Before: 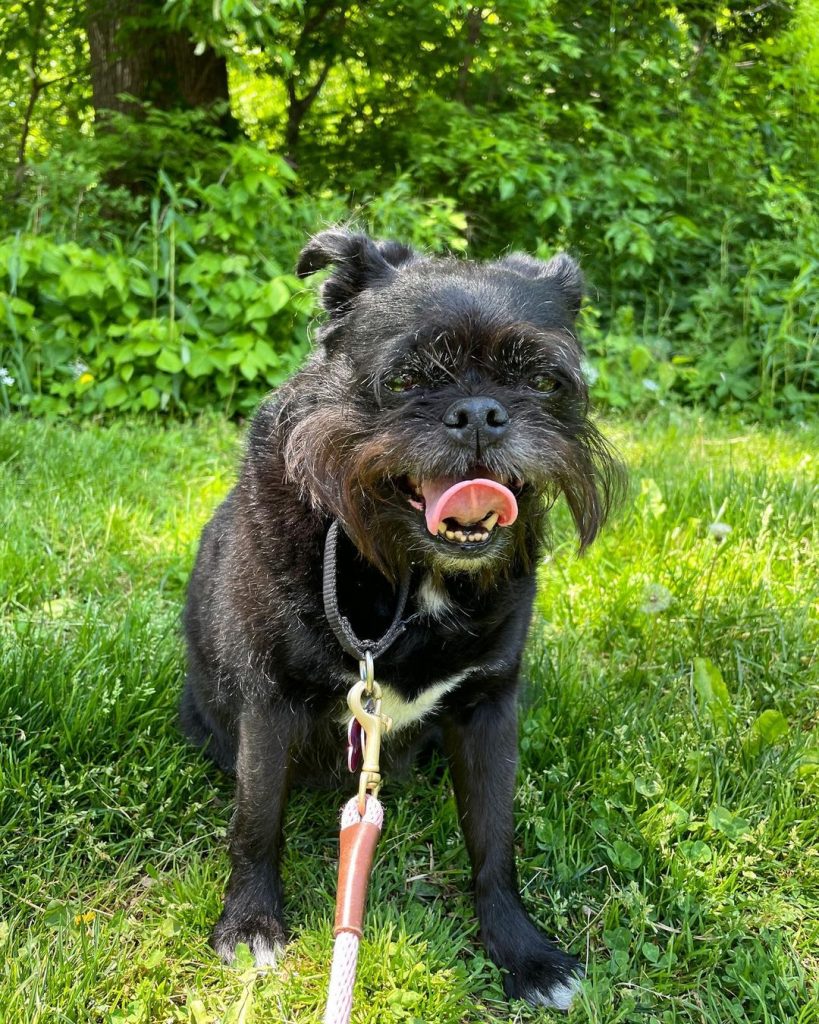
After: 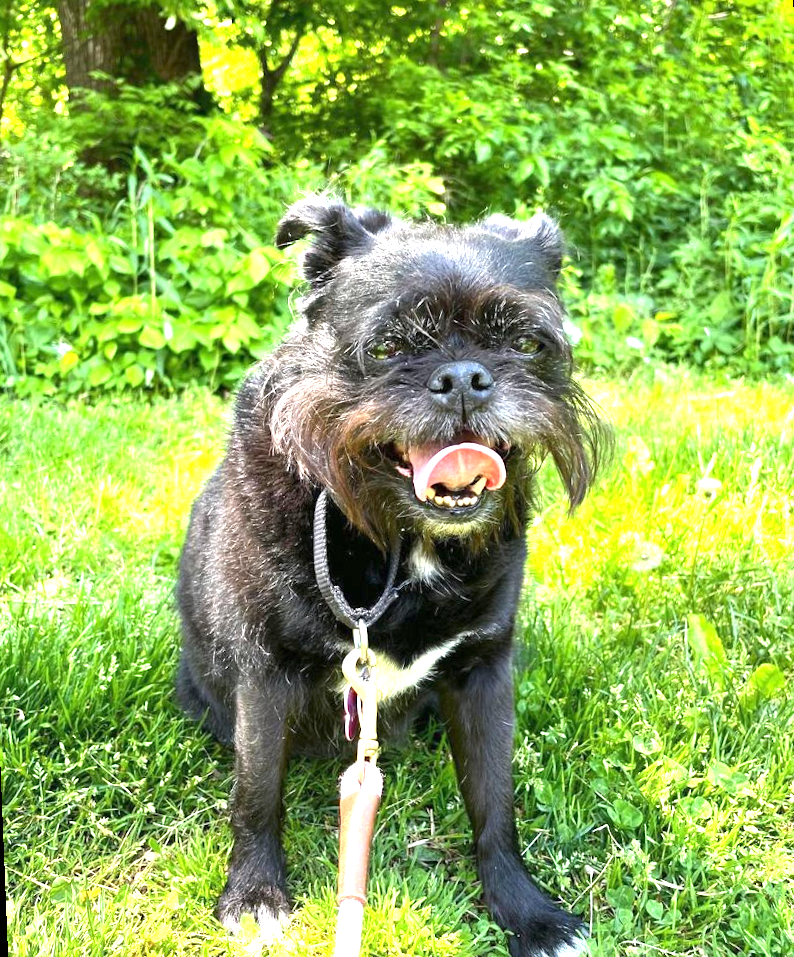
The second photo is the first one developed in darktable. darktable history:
exposure: black level correction 0, exposure 1.45 EV, compensate exposure bias true, compensate highlight preservation false
rotate and perspective: rotation -2.12°, lens shift (vertical) 0.009, lens shift (horizontal) -0.008, automatic cropping original format, crop left 0.036, crop right 0.964, crop top 0.05, crop bottom 0.959
white balance: red 1.004, blue 1.024
